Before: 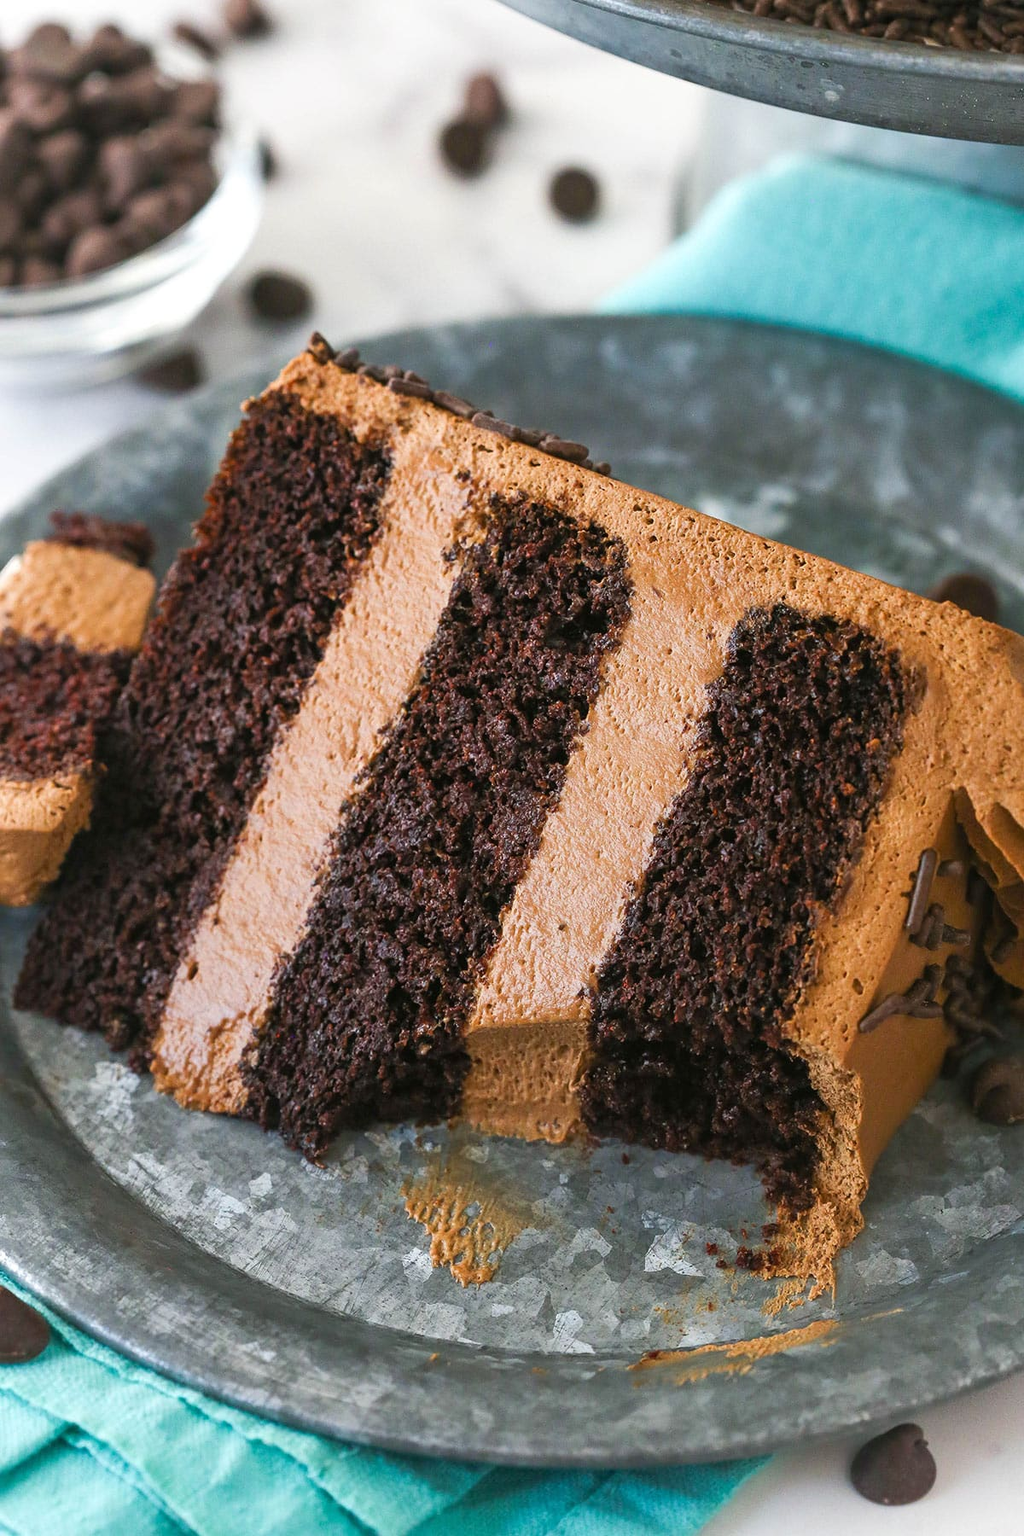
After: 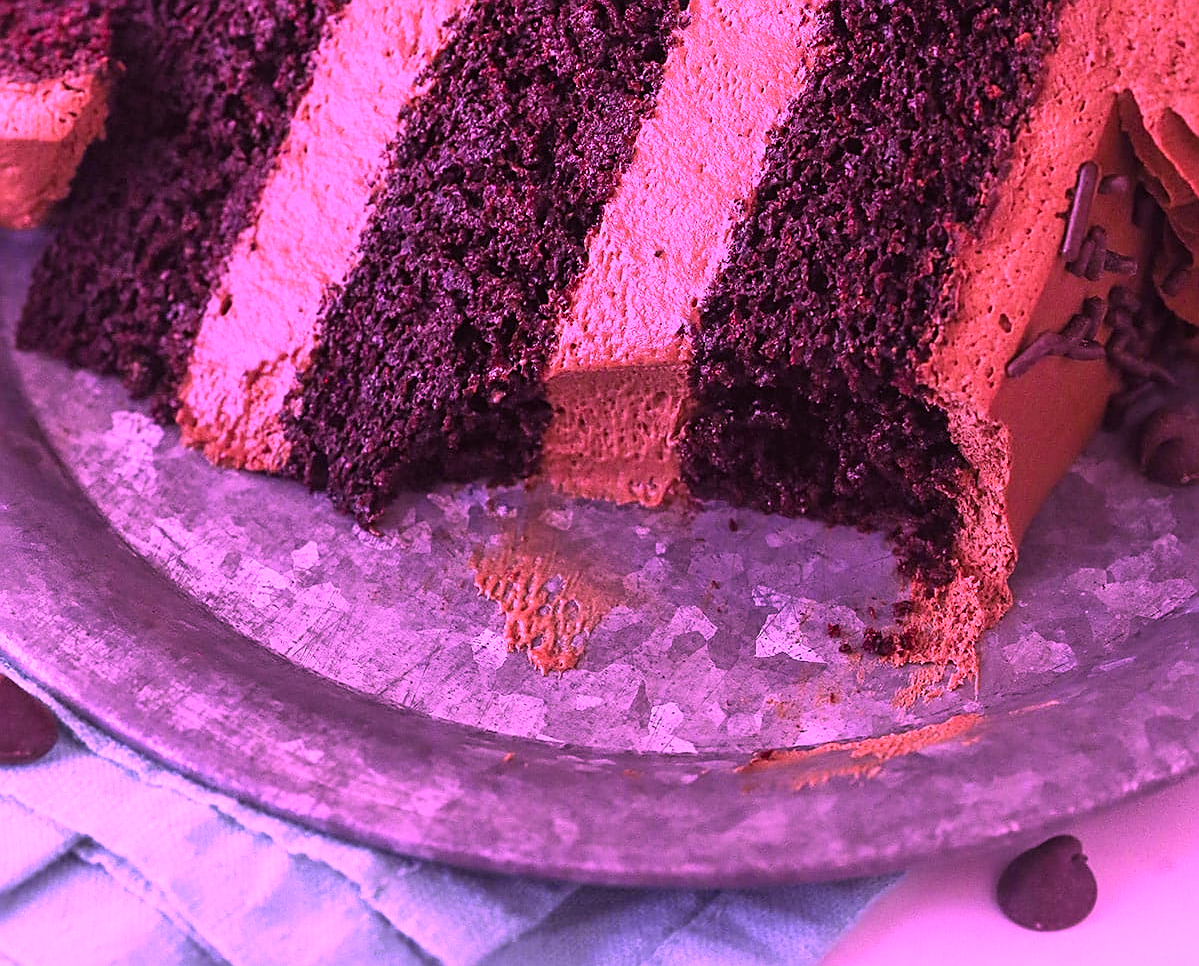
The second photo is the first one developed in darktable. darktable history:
crop and rotate: top 46.328%, right 0.044%
color calibration: gray › normalize channels true, illuminant custom, x 0.262, y 0.519, temperature 7035.26 K, gamut compression 0.007
sharpen: on, module defaults
